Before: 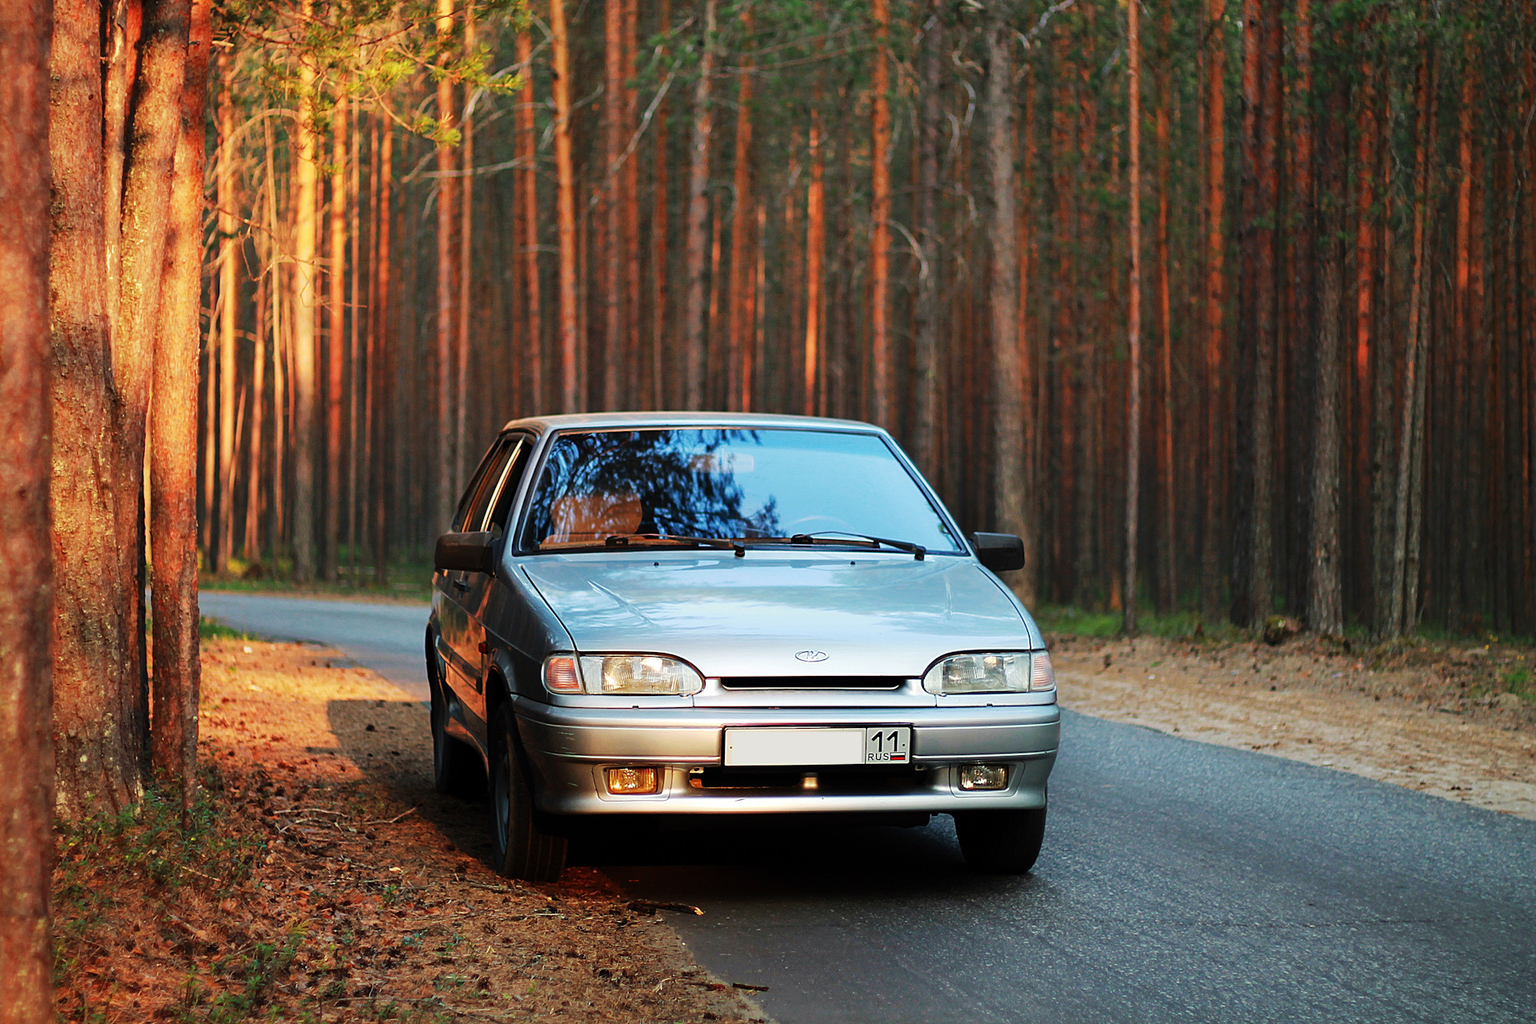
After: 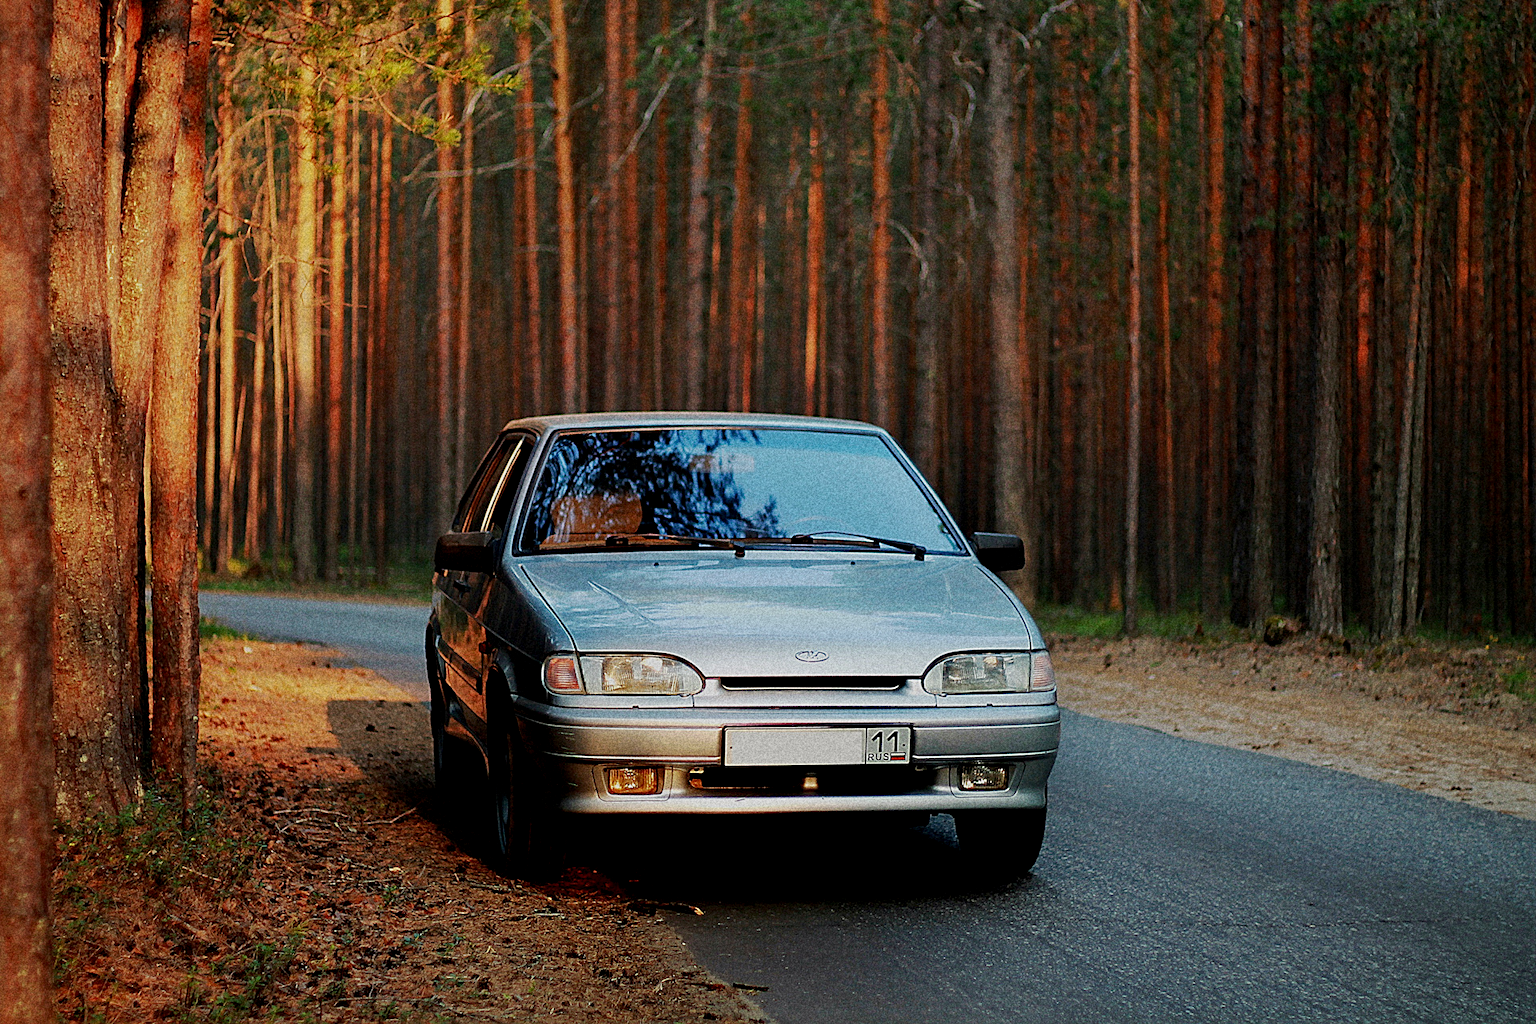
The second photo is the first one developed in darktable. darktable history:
sharpen: on, module defaults
exposure: black level correction 0.009, exposure -0.637 EV, compensate highlight preservation false
grain: coarseness 14.49 ISO, strength 48.04%, mid-tones bias 35%
